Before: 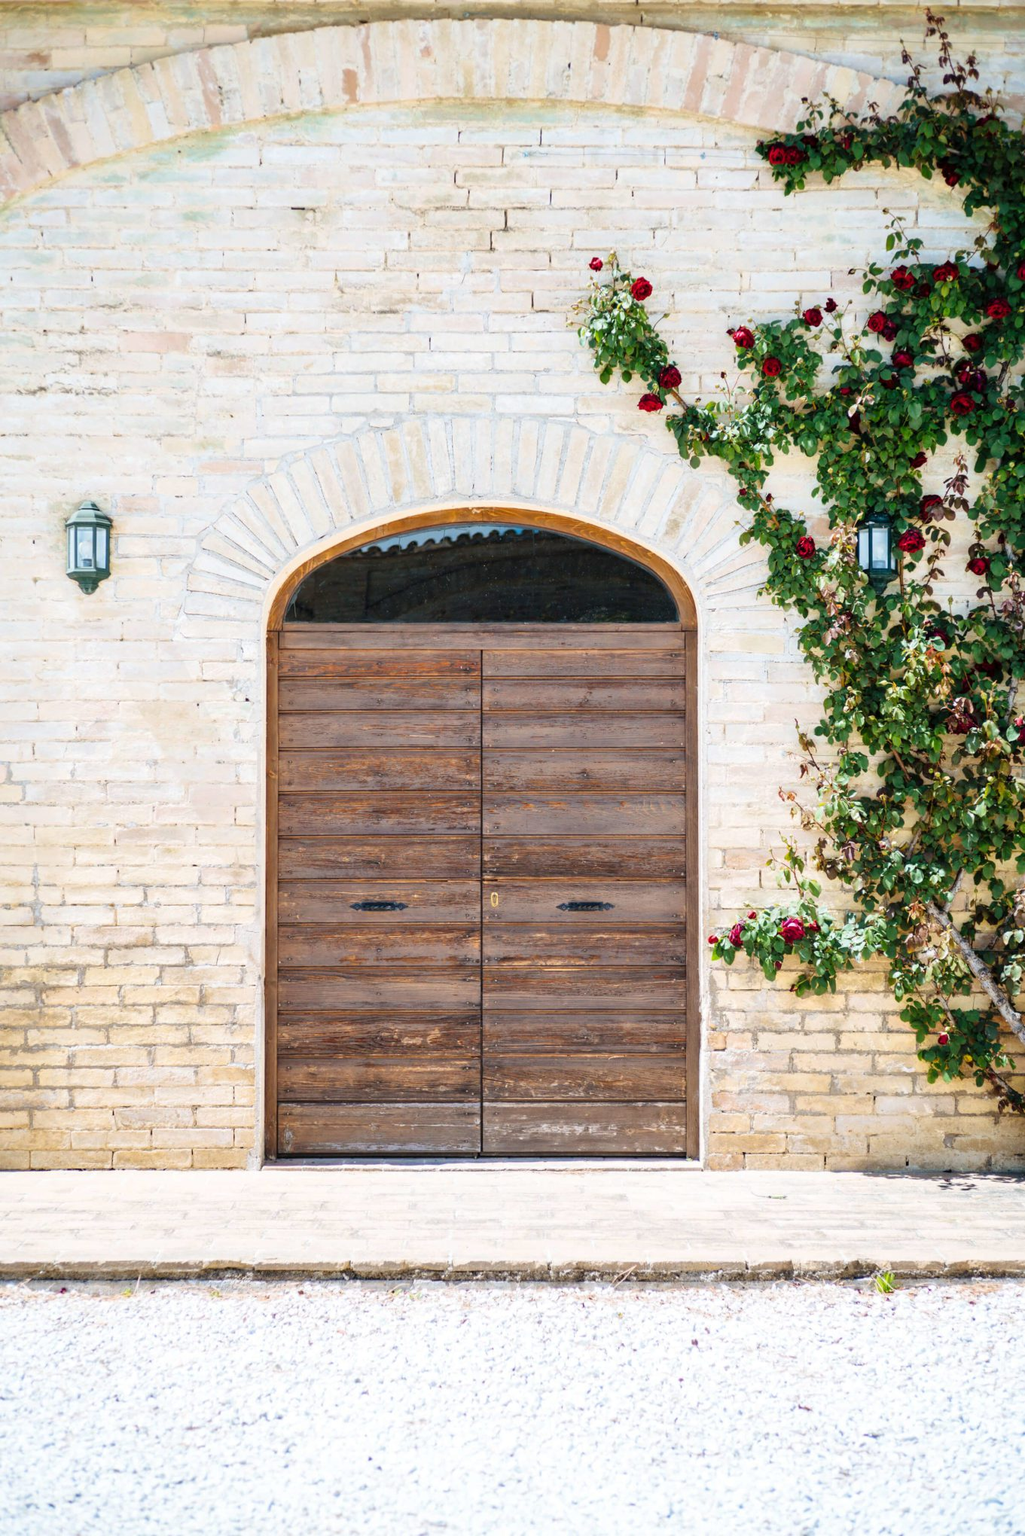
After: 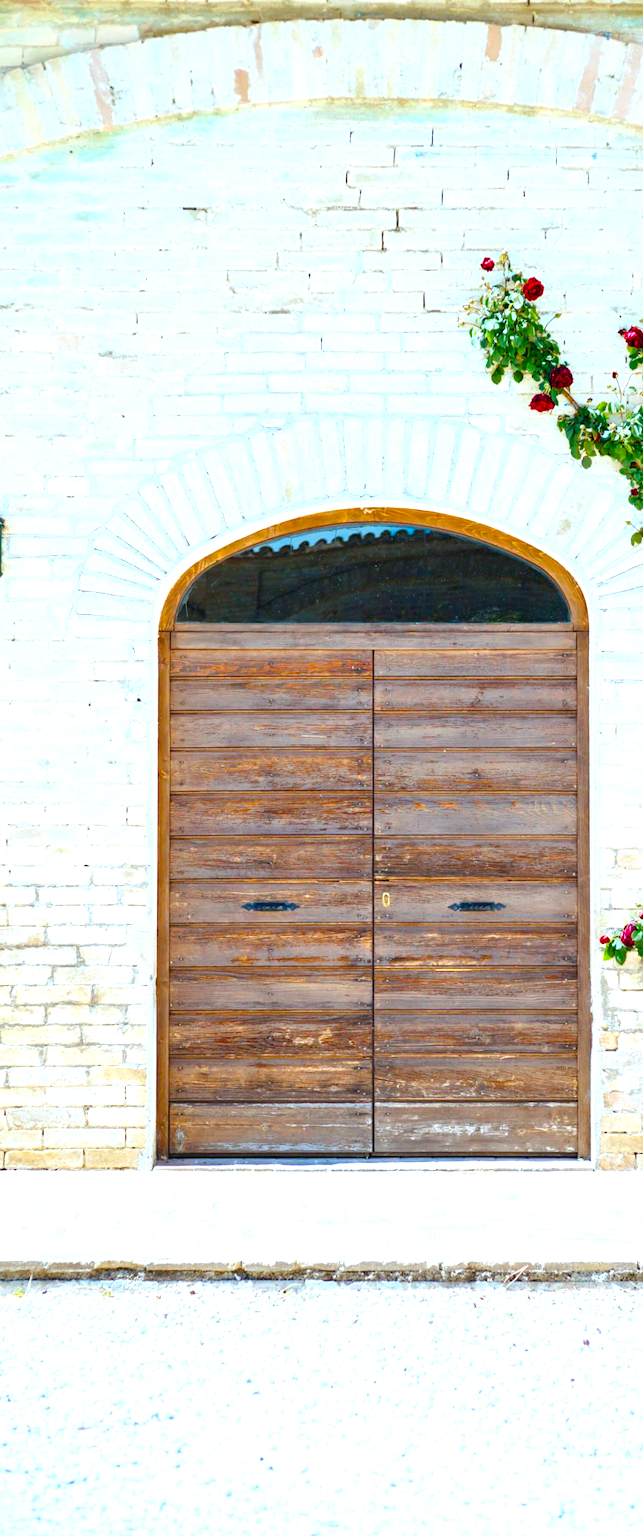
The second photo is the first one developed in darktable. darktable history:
color balance rgb: perceptual saturation grading › global saturation 45%, perceptual saturation grading › highlights -25%, perceptual saturation grading › shadows 50%, perceptual brilliance grading › global brilliance 3%, global vibrance 3%
exposure: black level correction 0, exposure 0.4 EV, compensate exposure bias true, compensate highlight preservation false
color correction: highlights a* -10.04, highlights b* -10.37
crop: left 10.644%, right 26.528%
